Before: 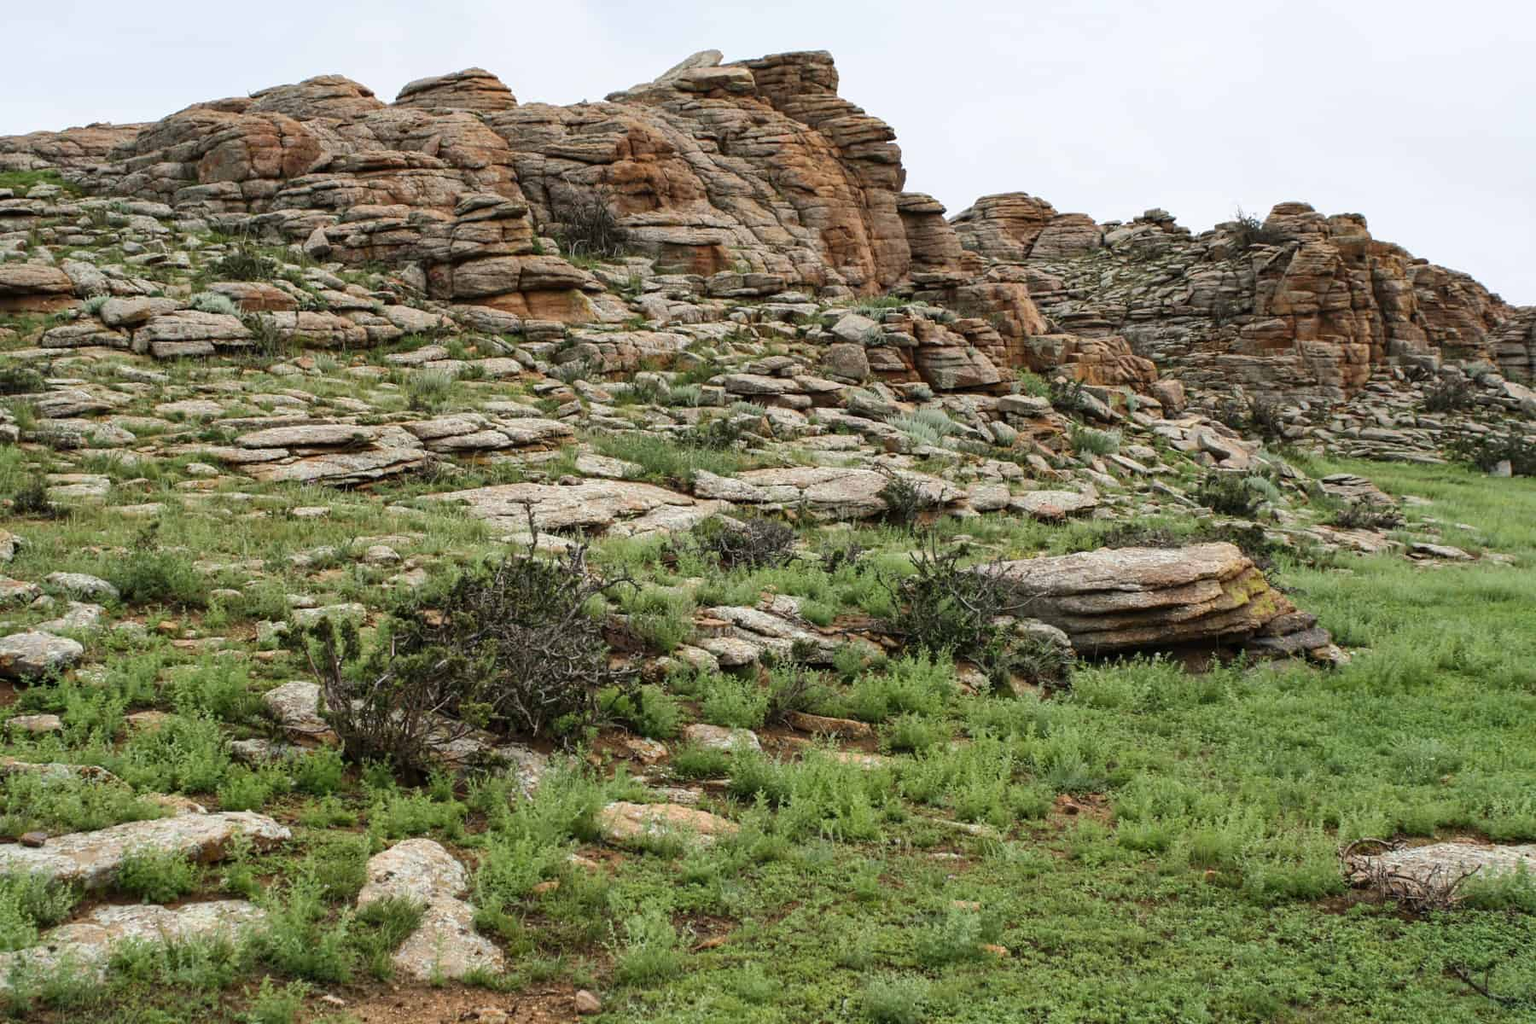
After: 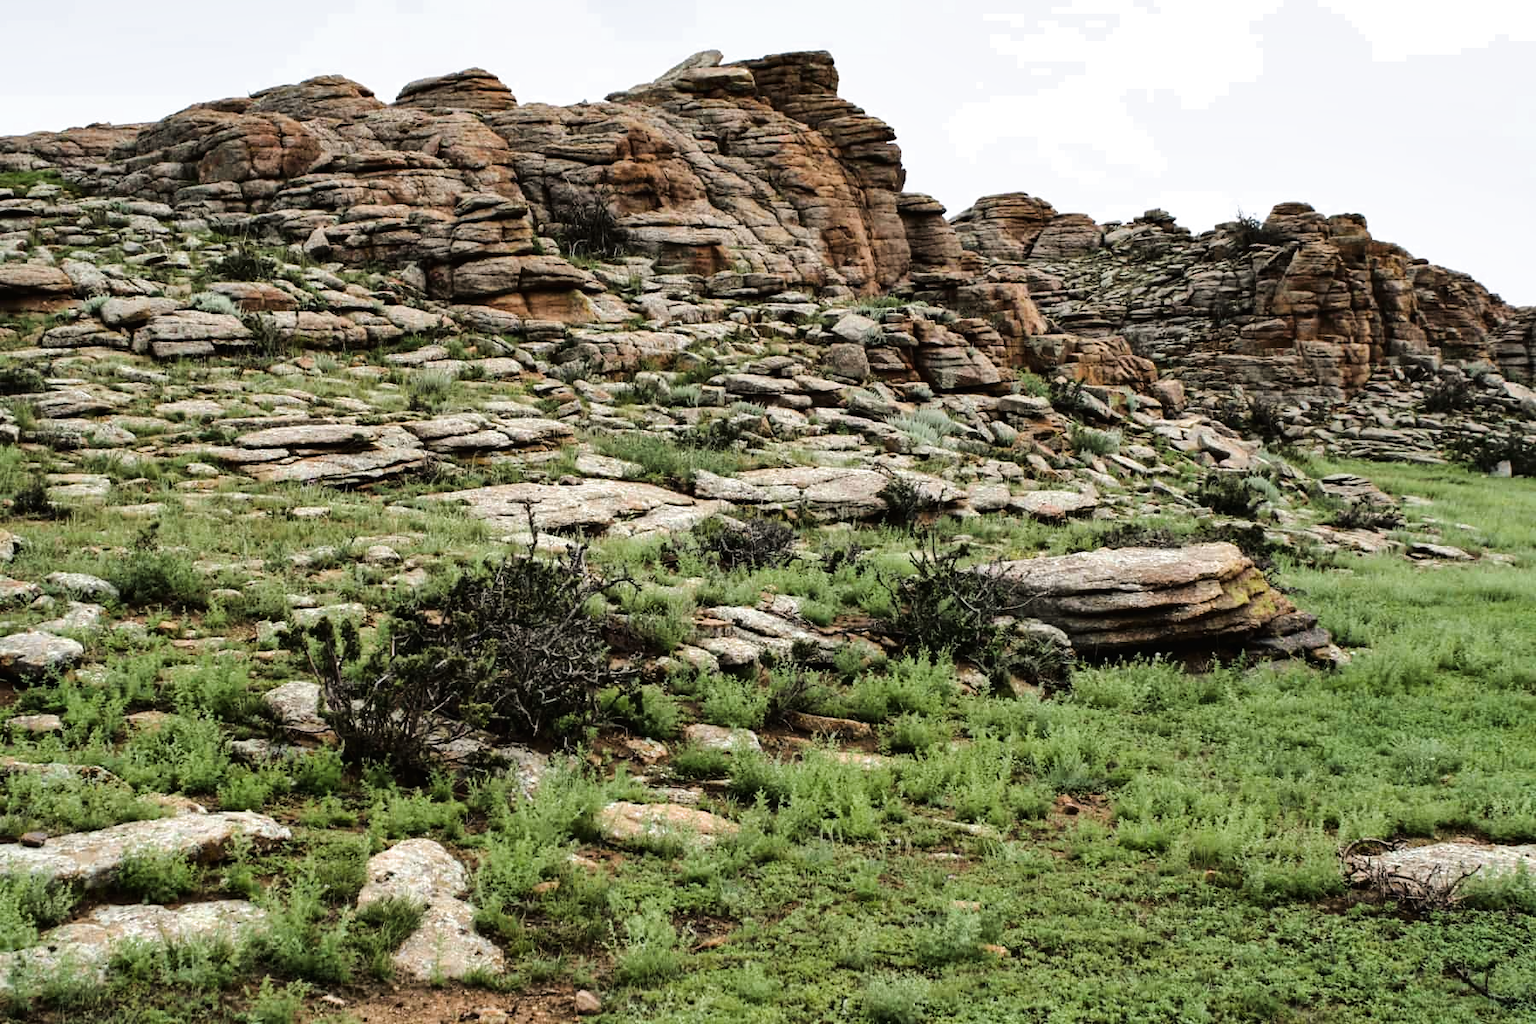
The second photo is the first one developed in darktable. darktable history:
filmic rgb: black relative exposure -9.04 EV, white relative exposure 2.31 EV, hardness 7.48, color science v6 (2022)
tone curve: curves: ch0 [(0, 0) (0.003, 0.012) (0.011, 0.014) (0.025, 0.02) (0.044, 0.034) (0.069, 0.047) (0.1, 0.063) (0.136, 0.086) (0.177, 0.131) (0.224, 0.183) (0.277, 0.243) (0.335, 0.317) (0.399, 0.403) (0.468, 0.488) (0.543, 0.573) (0.623, 0.649) (0.709, 0.718) (0.801, 0.795) (0.898, 0.872) (1, 1)], color space Lab, linked channels, preserve colors none
shadows and highlights: radius 119.74, shadows 42.17, highlights -62.2, soften with gaussian
